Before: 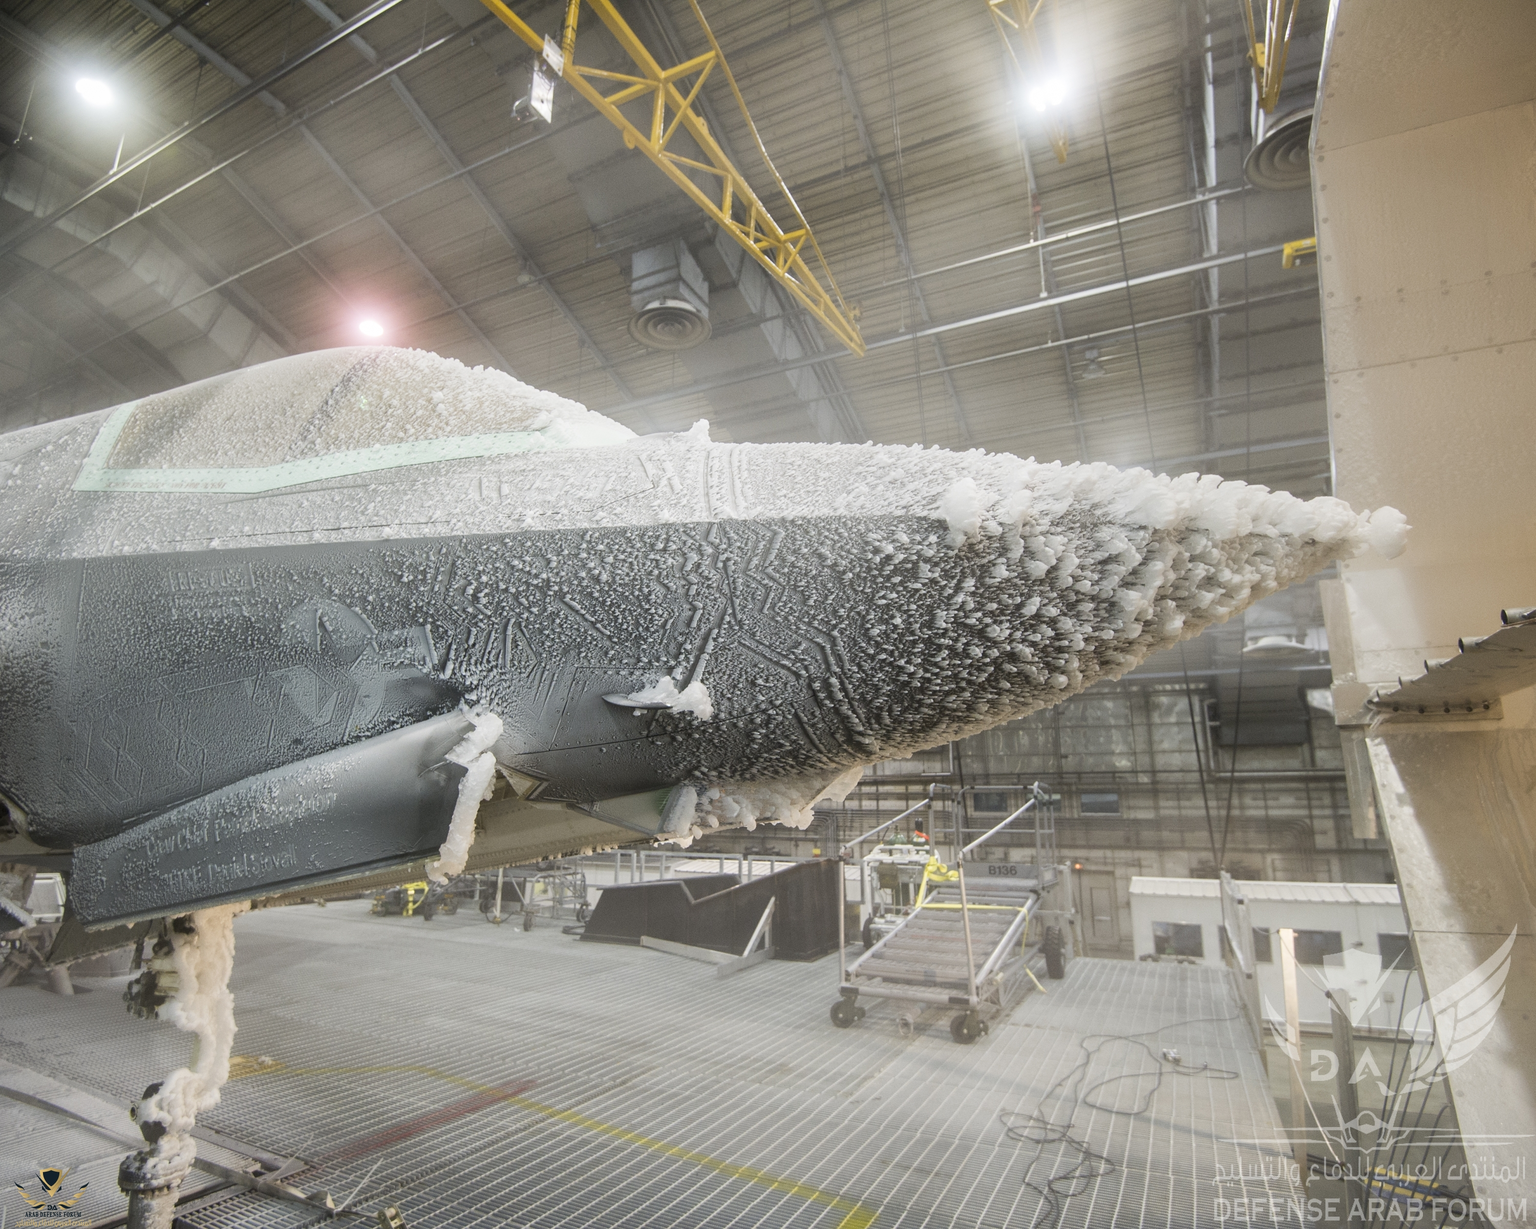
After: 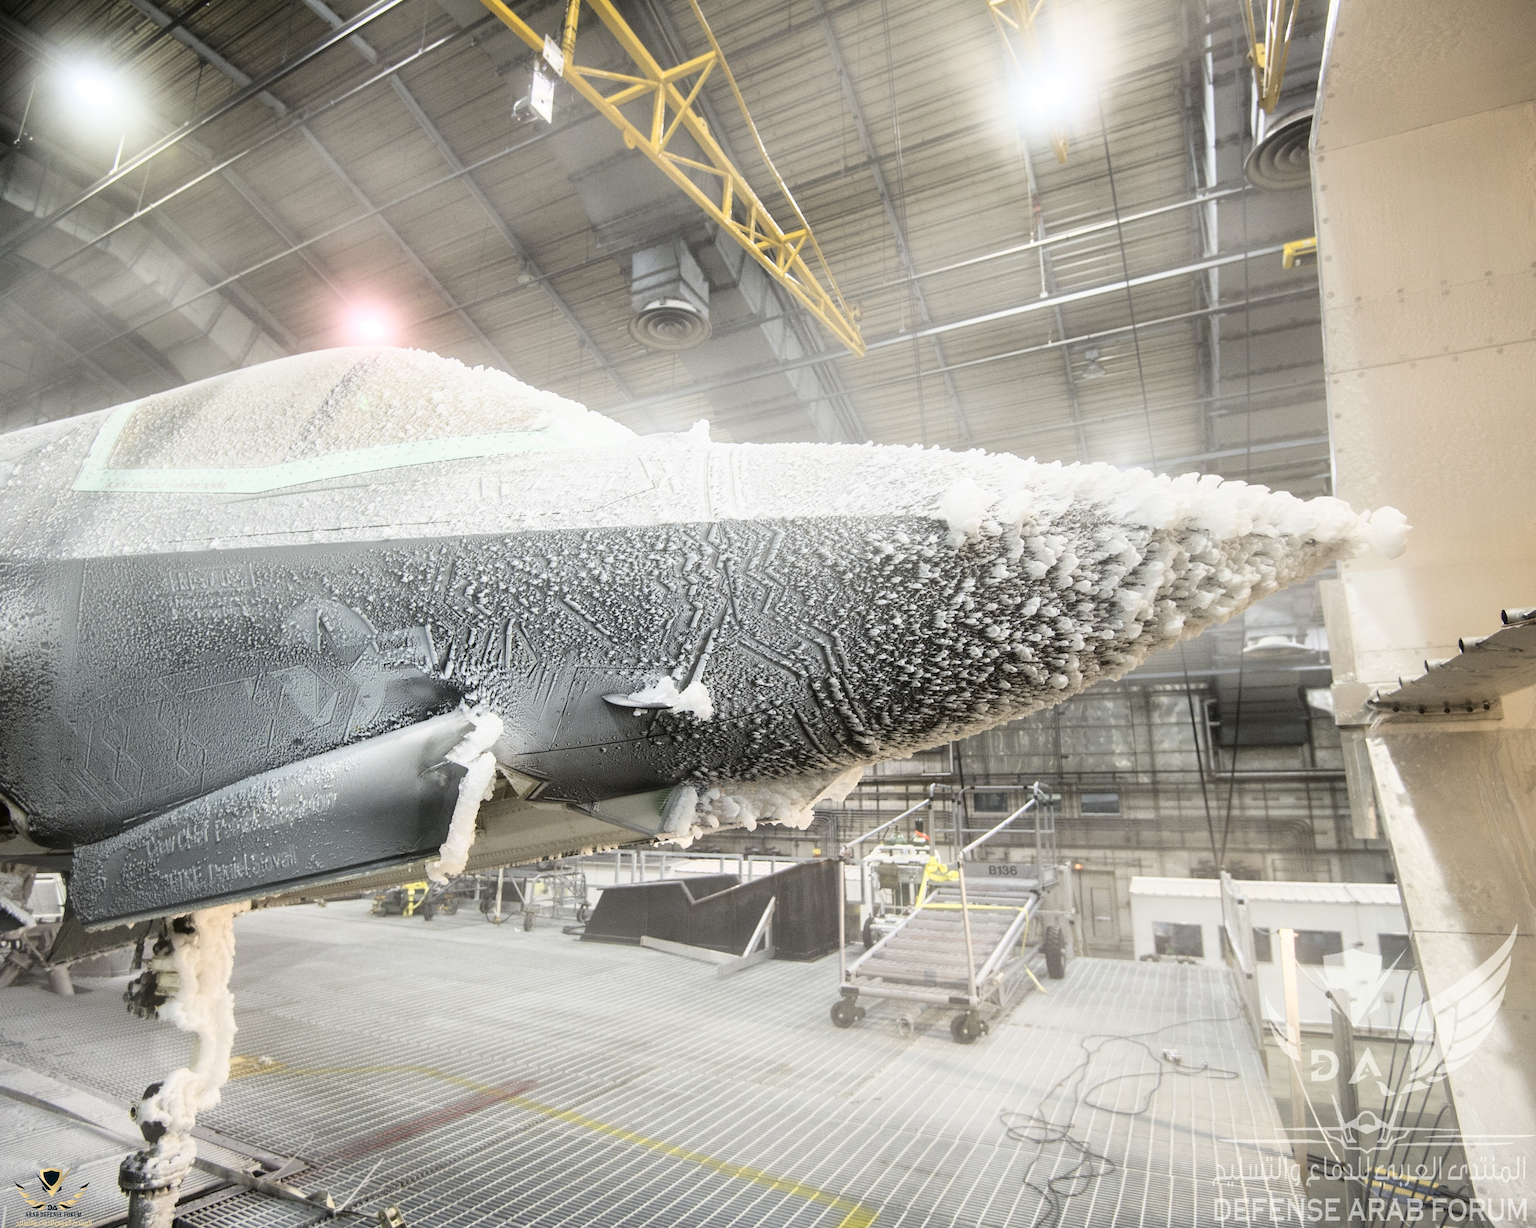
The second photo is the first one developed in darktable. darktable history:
tone curve: curves: ch0 [(0, 0.016) (0.11, 0.039) (0.259, 0.235) (0.383, 0.437) (0.499, 0.597) (0.733, 0.867) (0.843, 0.948) (1, 1)], color space Lab, independent channels, preserve colors none
